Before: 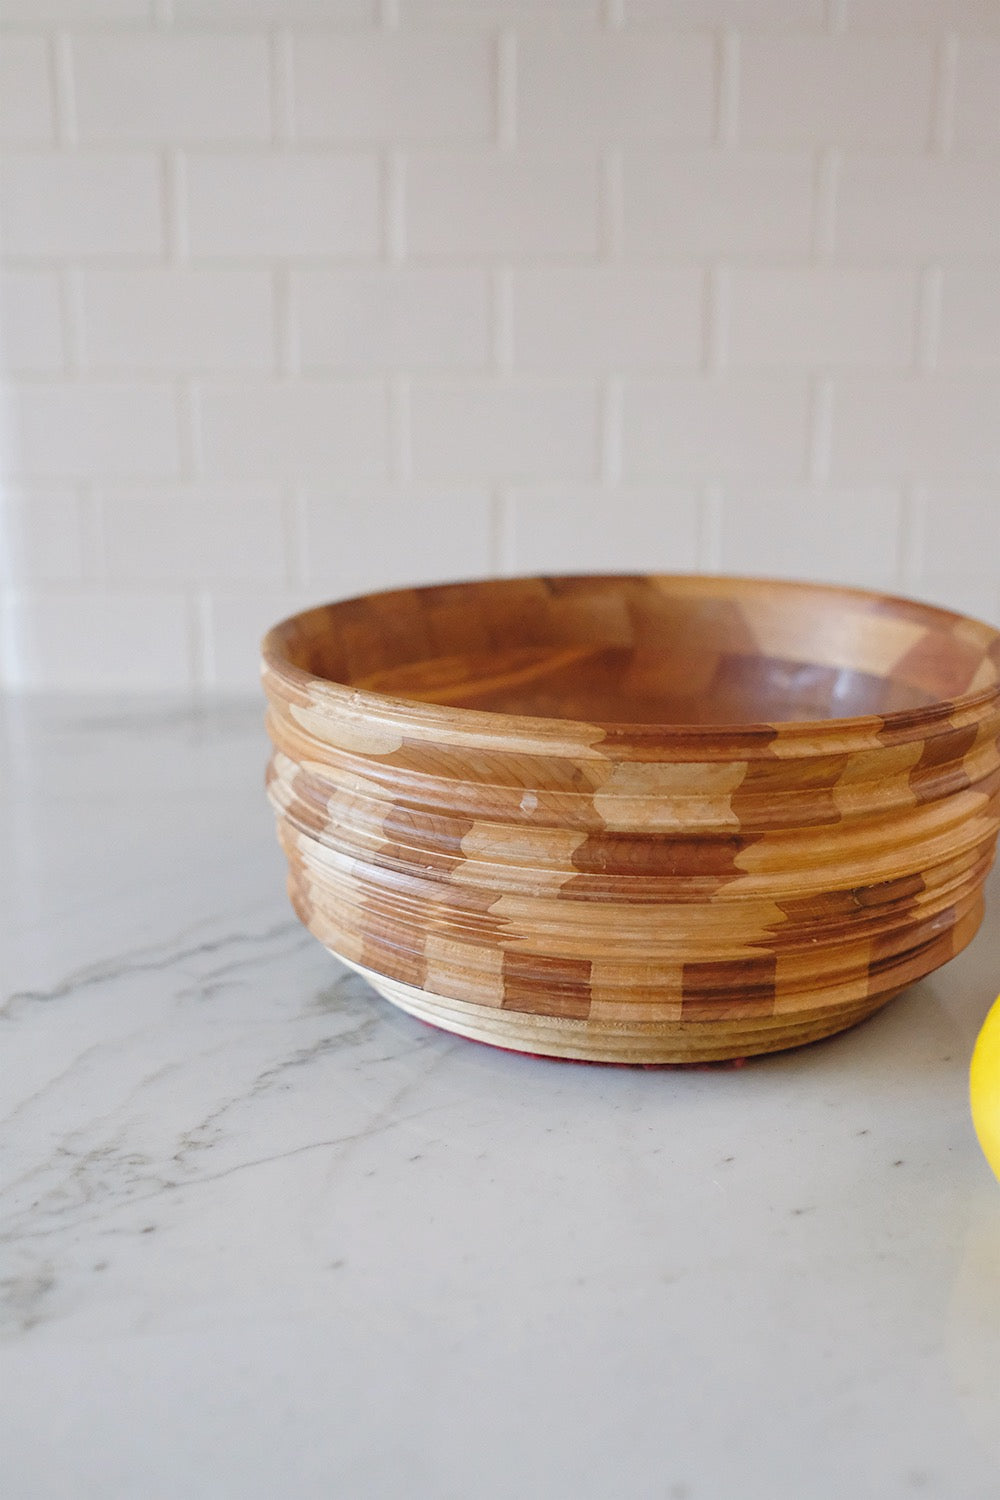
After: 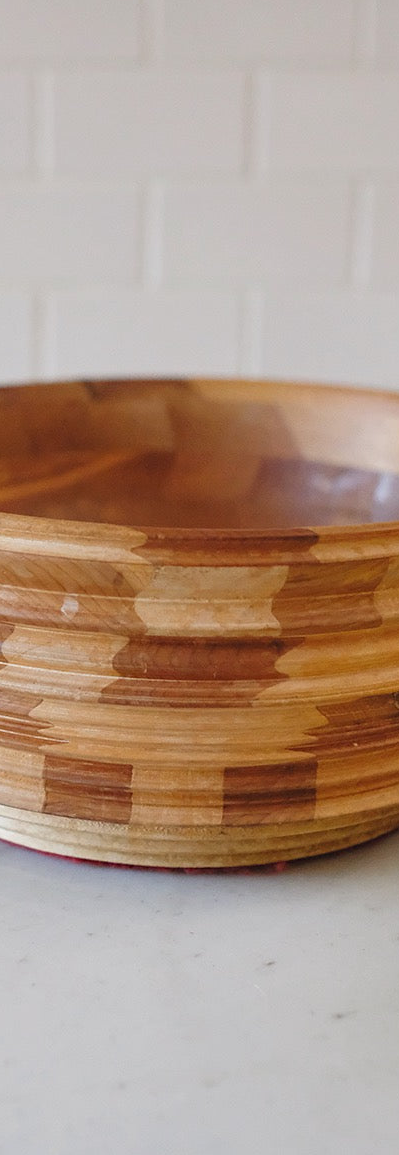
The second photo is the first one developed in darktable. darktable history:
crop: left 45.905%, top 13.071%, right 14.162%, bottom 9.864%
